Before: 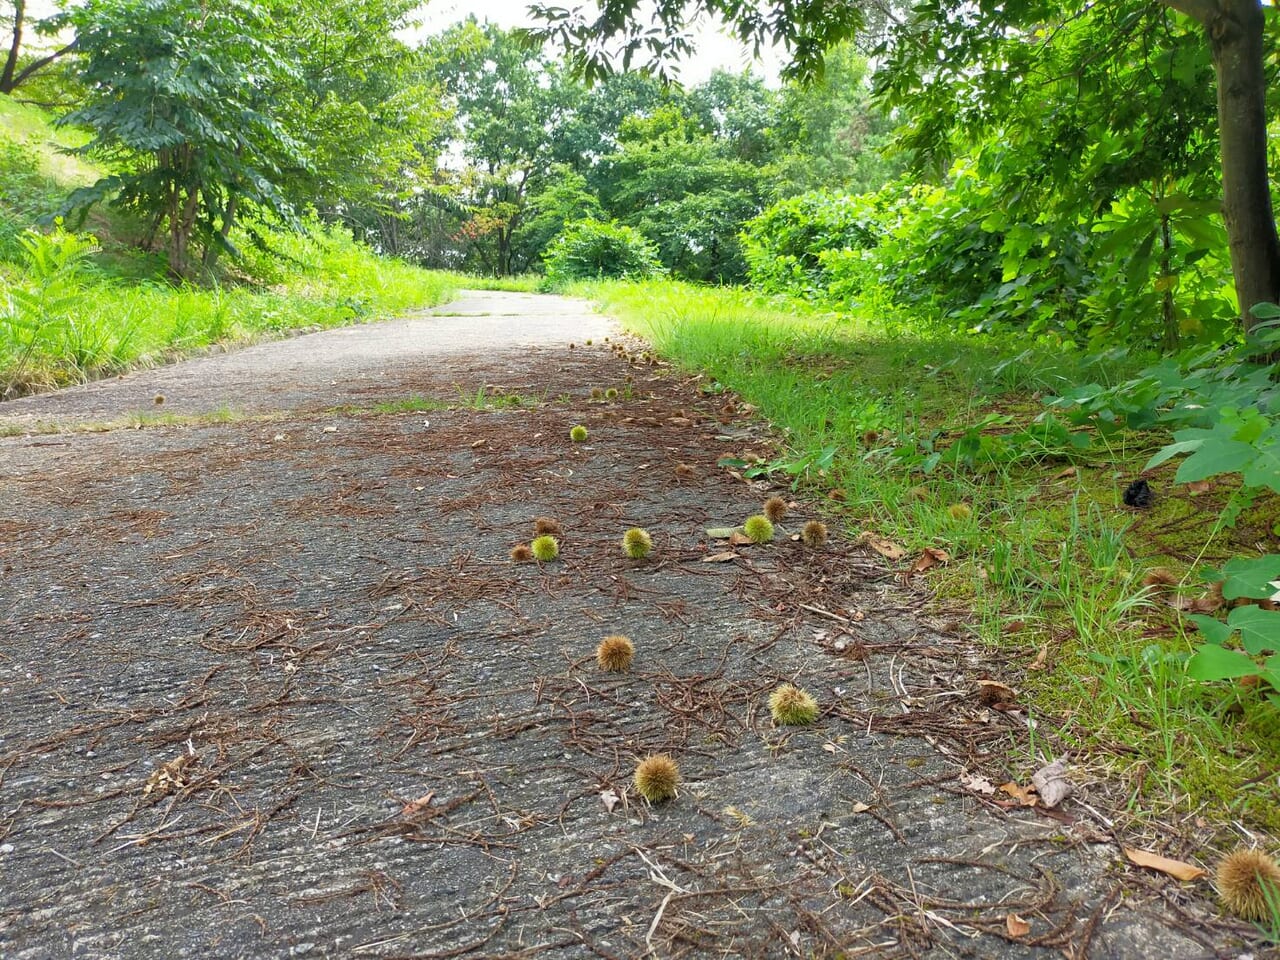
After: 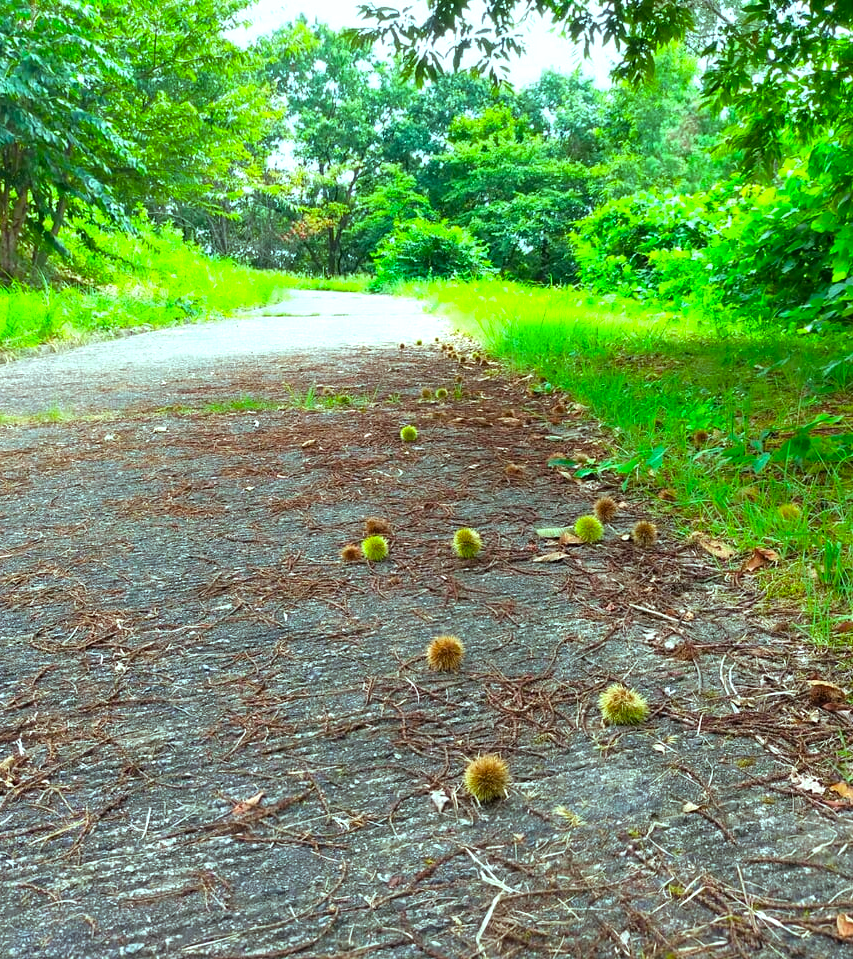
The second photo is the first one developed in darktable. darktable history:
color balance rgb: highlights gain › chroma 4.084%, highlights gain › hue 203.51°, perceptual saturation grading › global saturation -0.092%, perceptual brilliance grading › highlights 8.767%, perceptual brilliance grading › mid-tones 4.162%, perceptual brilliance grading › shadows 1.745%, global vibrance 26.477%, contrast 6.12%
crop and rotate: left 13.335%, right 19.999%
